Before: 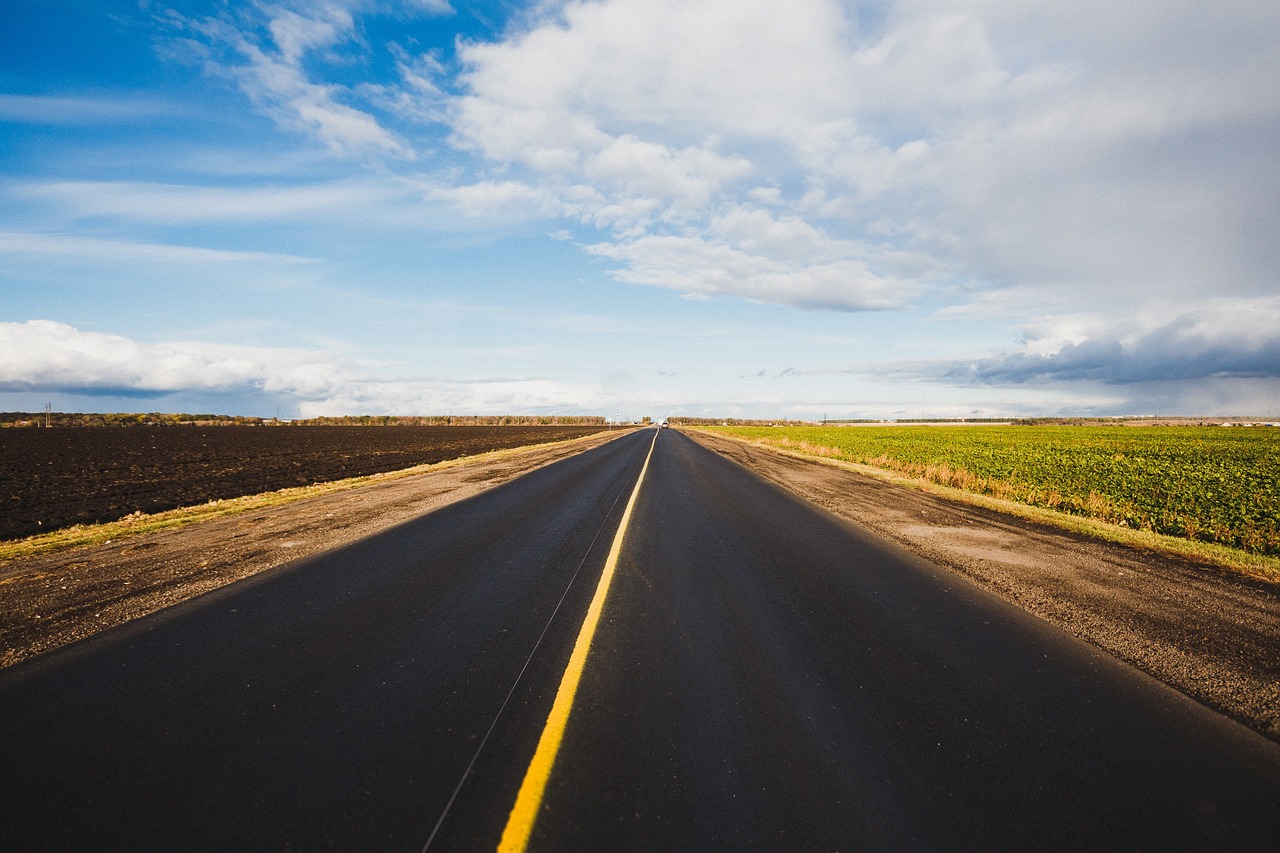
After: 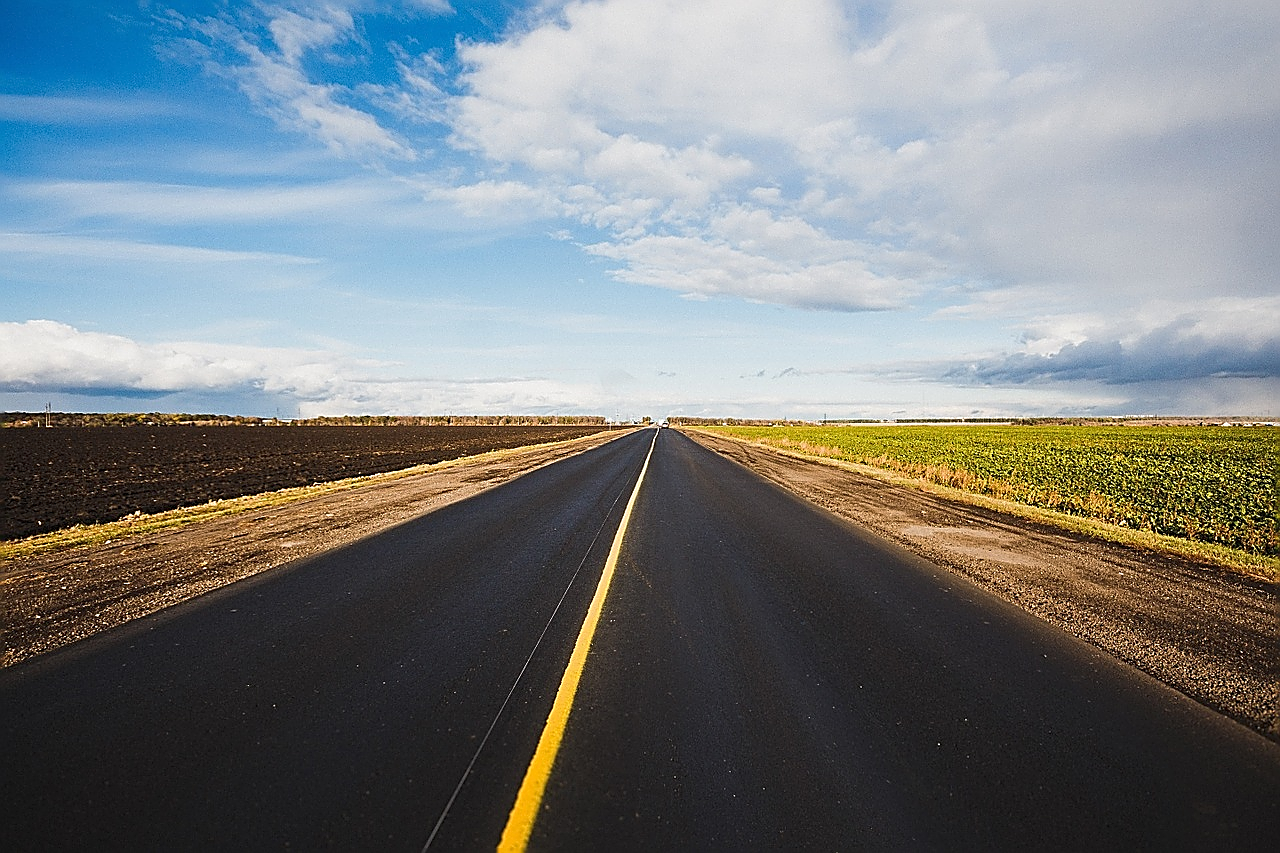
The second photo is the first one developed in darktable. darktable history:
sharpen: radius 1.714, amount 1.303
